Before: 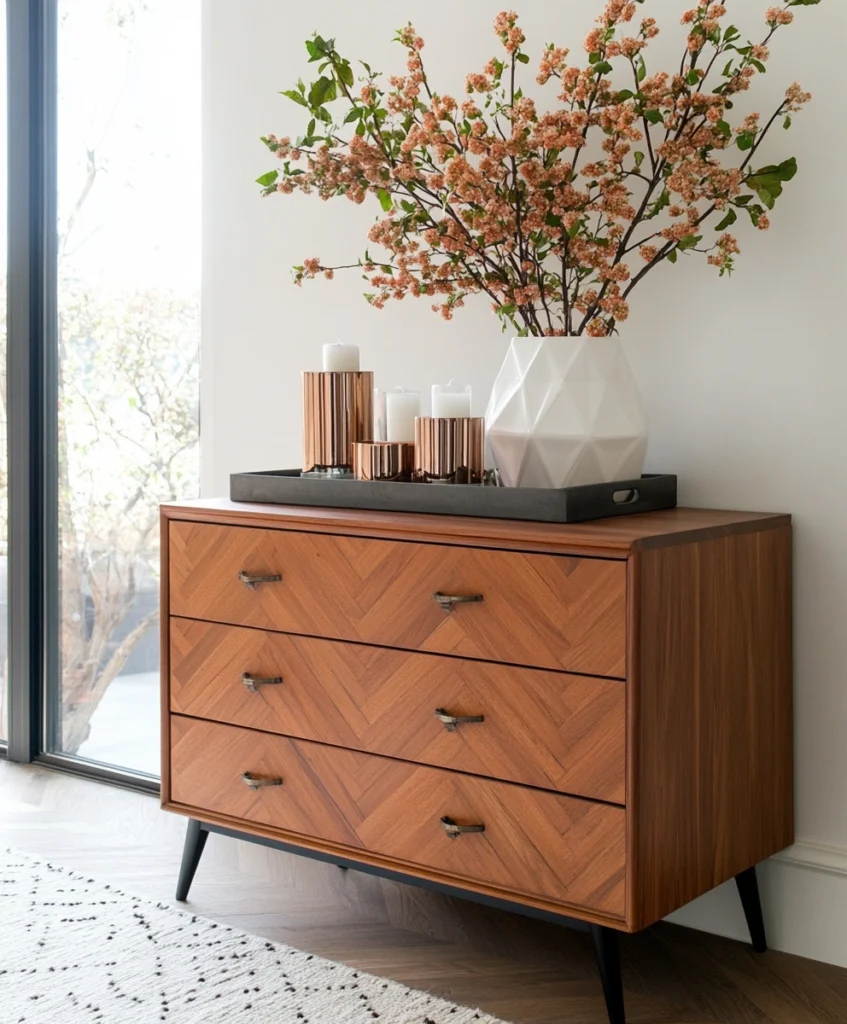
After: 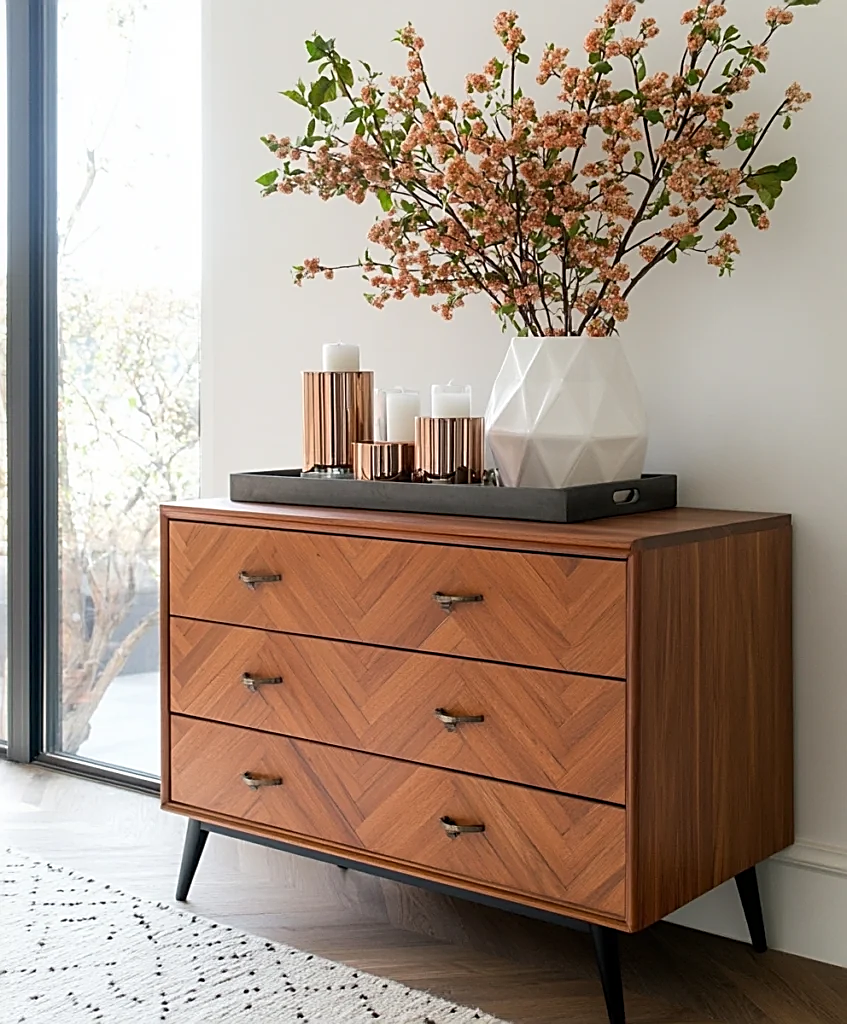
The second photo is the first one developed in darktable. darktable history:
sharpen: amount 0.746
